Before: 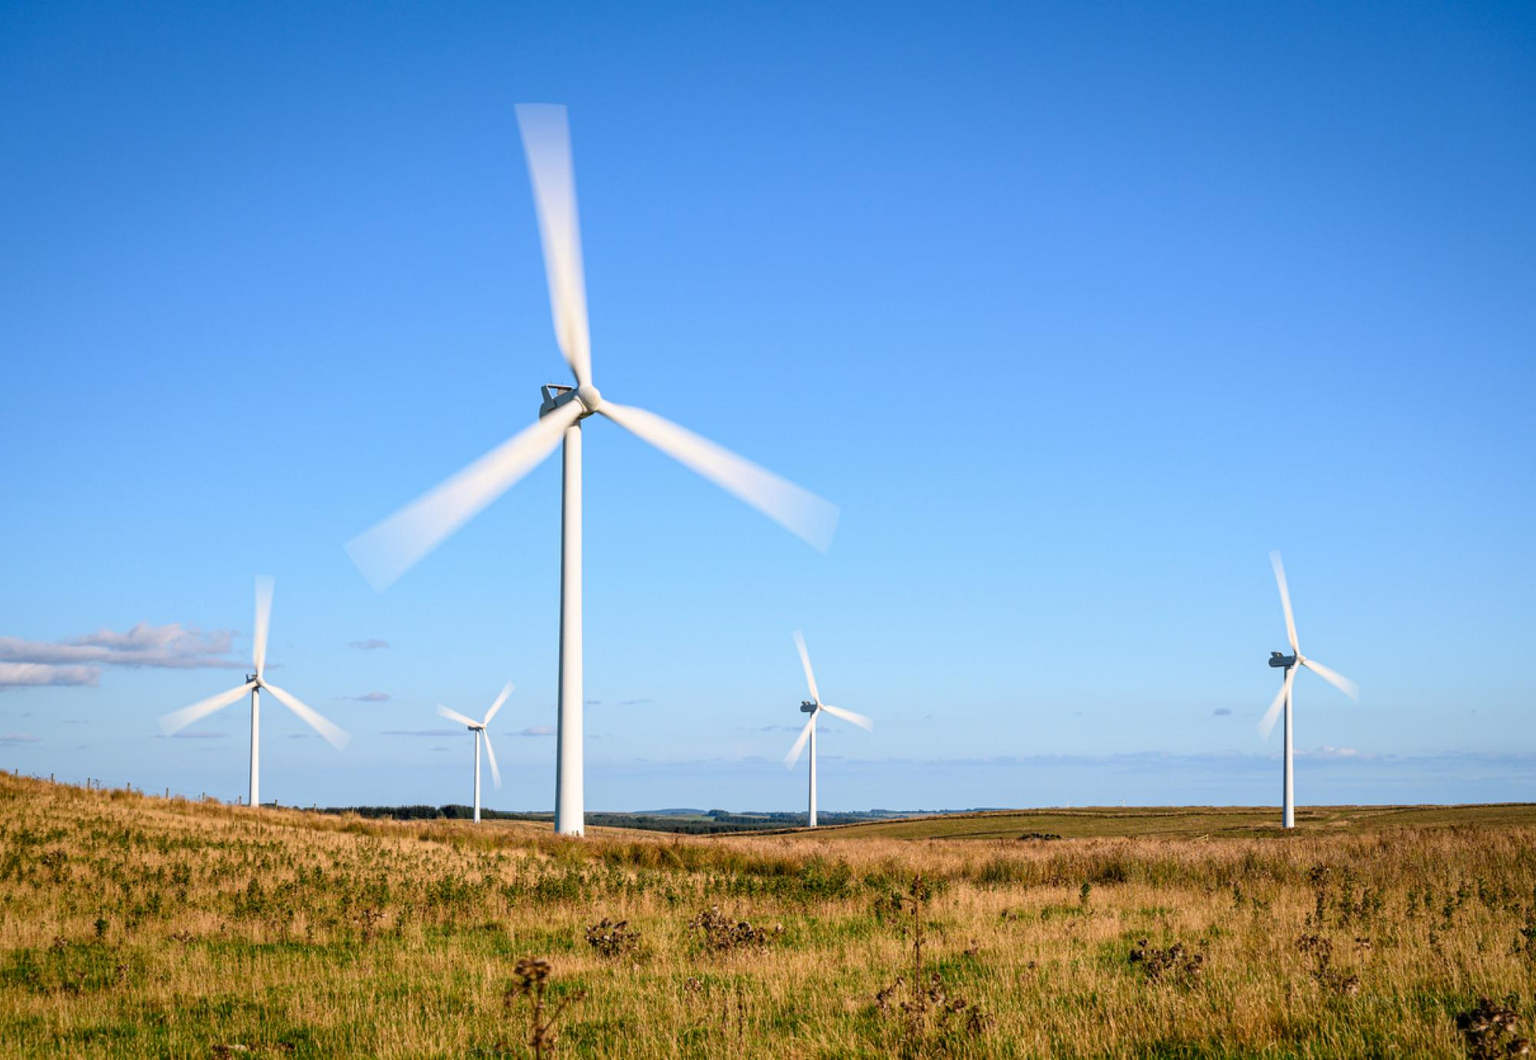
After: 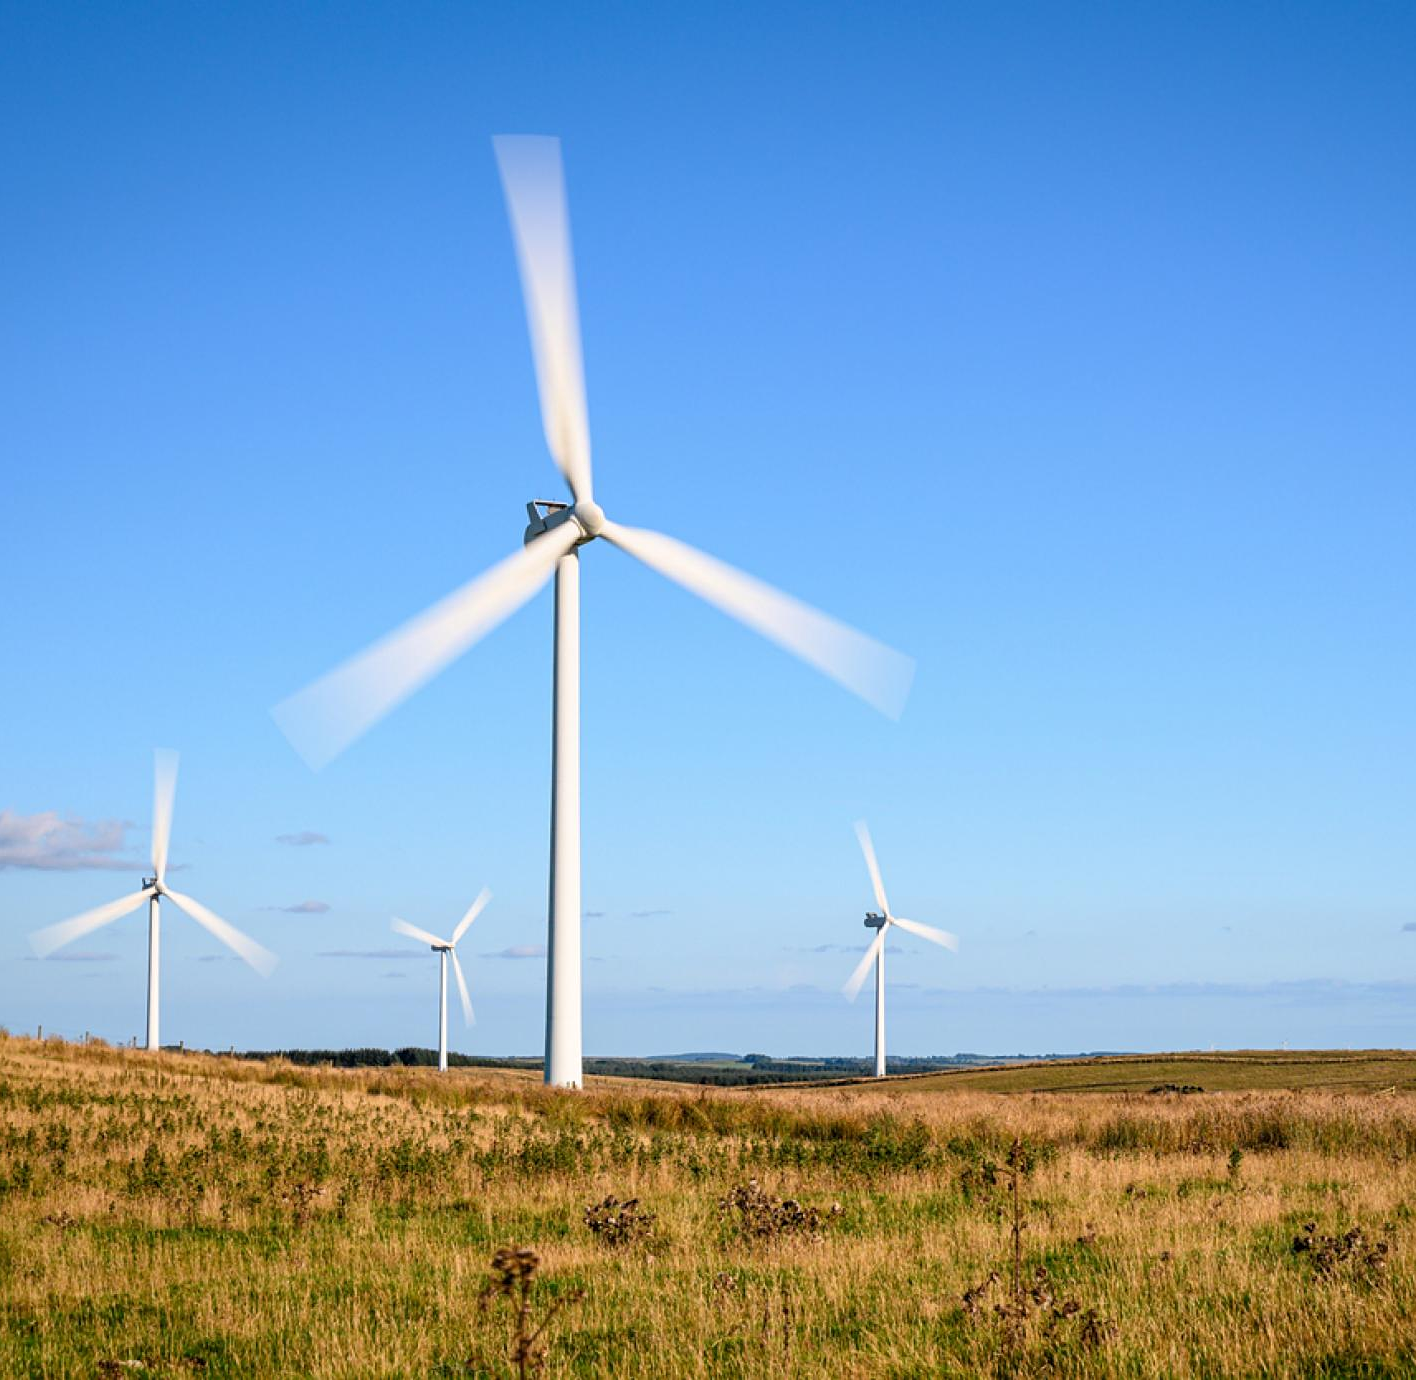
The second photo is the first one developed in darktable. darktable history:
crop and rotate: left 8.932%, right 20.237%
sharpen: amount 0.205
